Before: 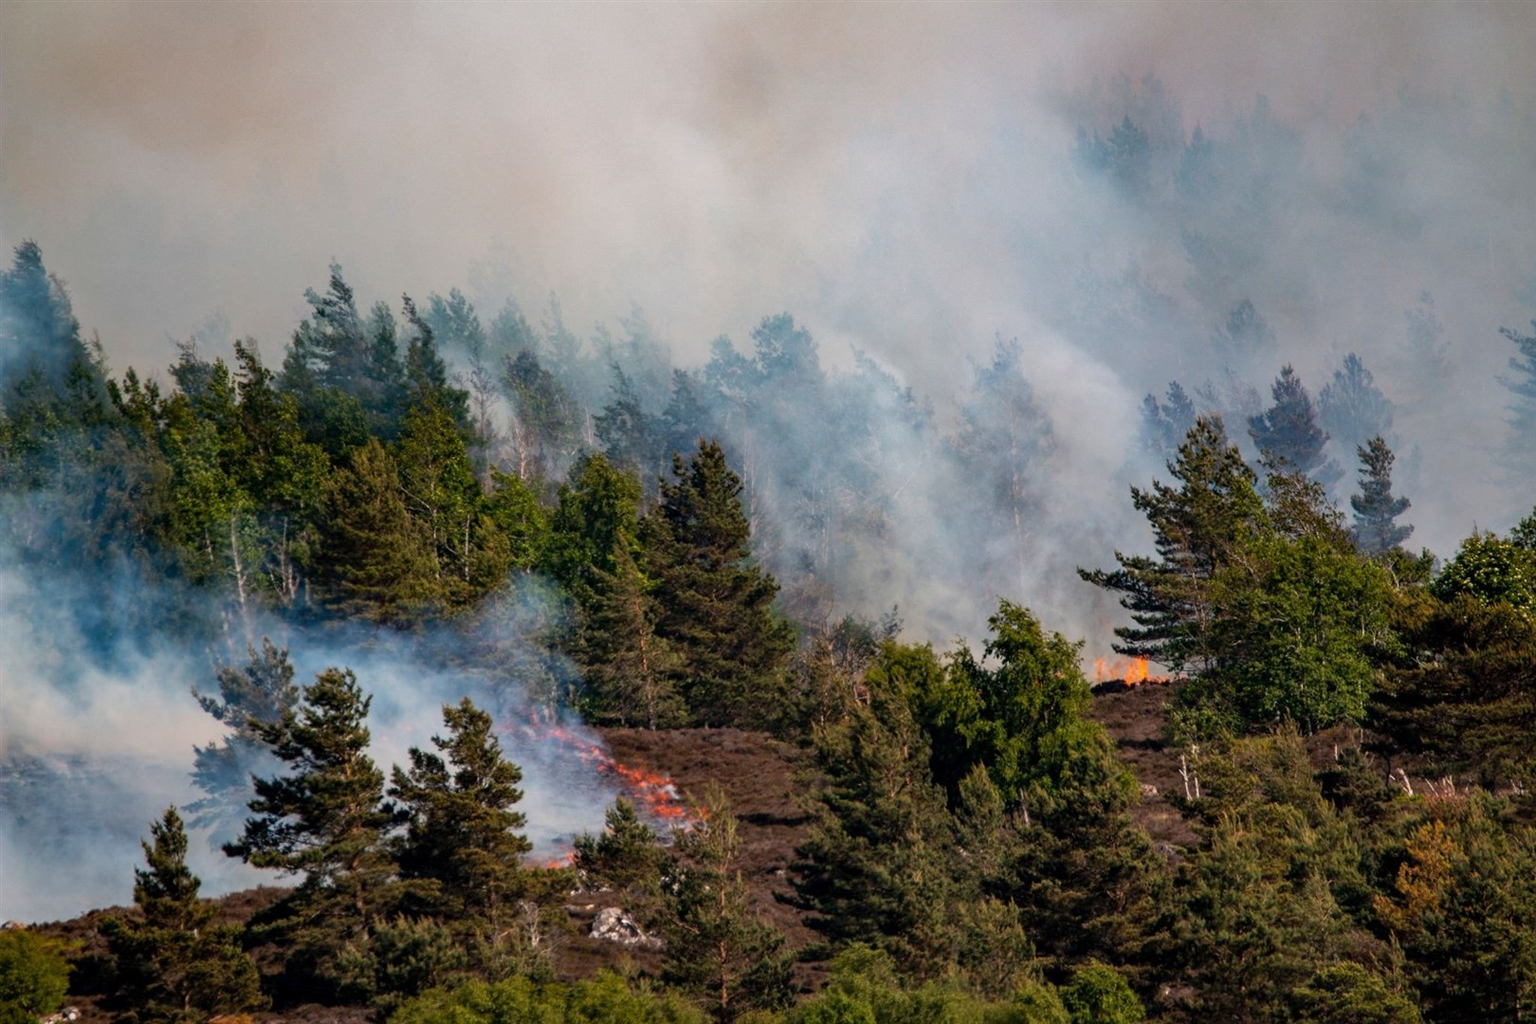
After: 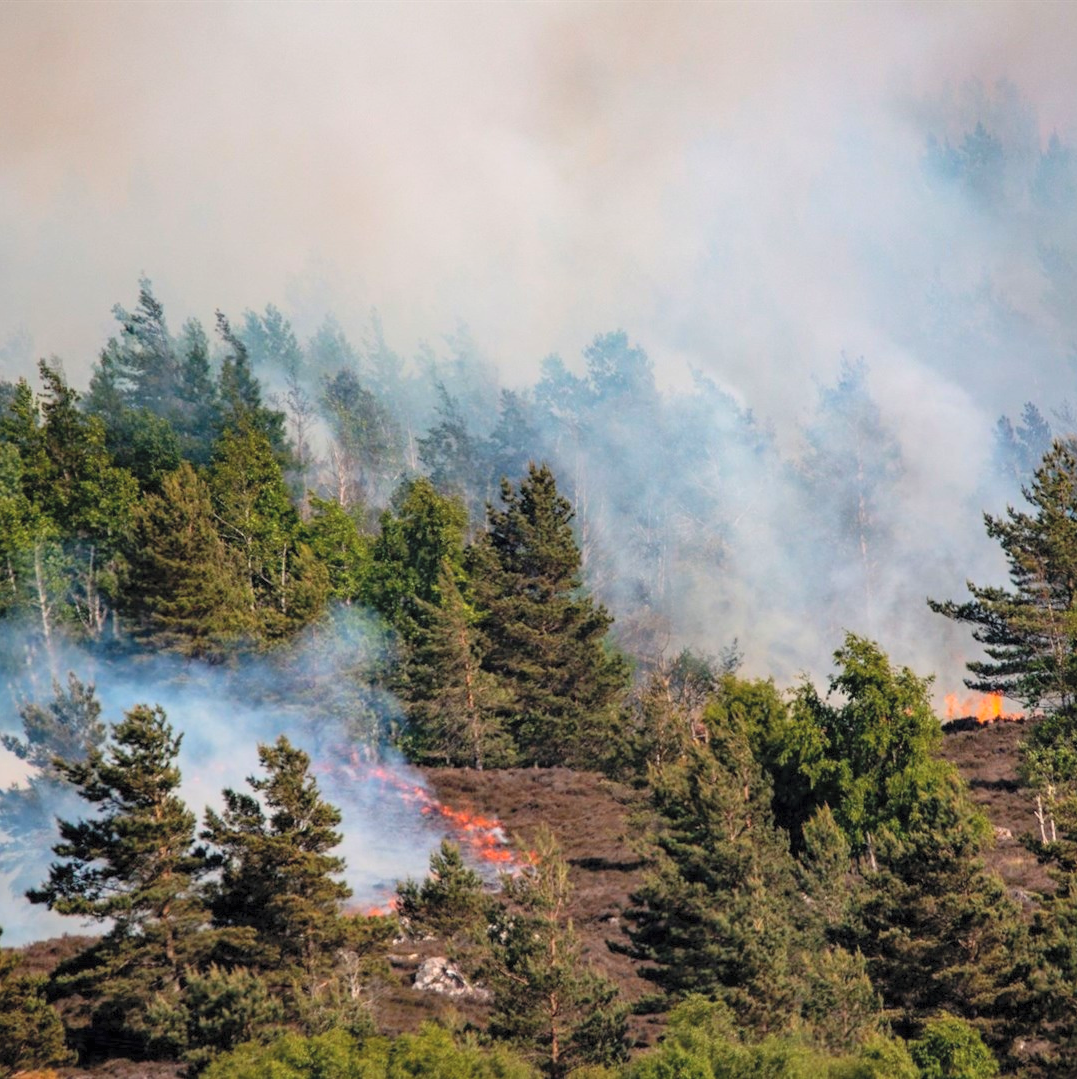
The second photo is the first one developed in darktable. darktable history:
crop and rotate: left 12.901%, right 20.571%
contrast brightness saturation: contrast 0.097, brightness 0.296, saturation 0.141
